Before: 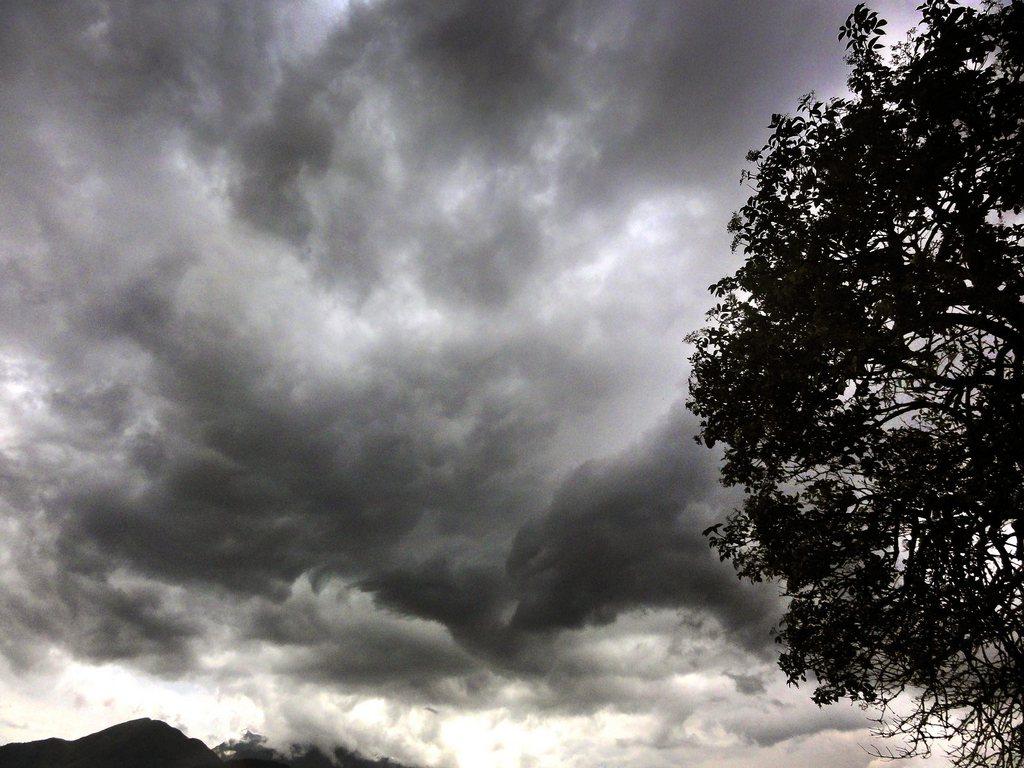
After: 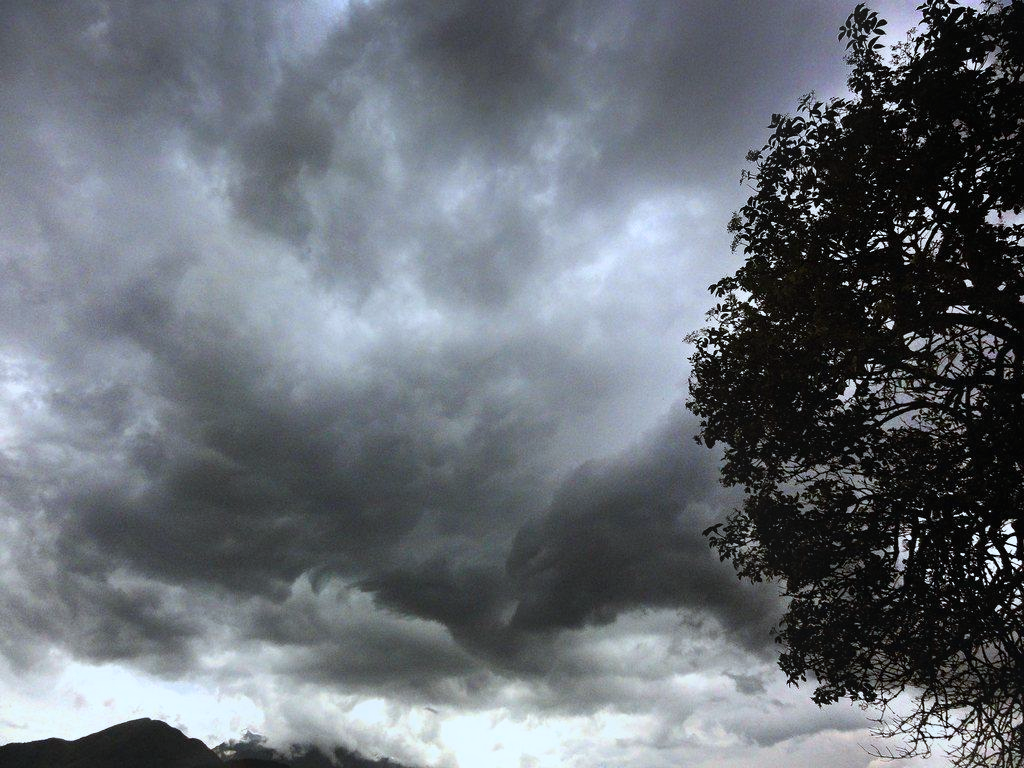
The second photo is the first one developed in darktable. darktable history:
color correction: highlights a* -4.02, highlights b* -11
contrast equalizer: octaves 7, y [[0.439, 0.44, 0.442, 0.457, 0.493, 0.498], [0.5 ×6], [0.5 ×6], [0 ×6], [0 ×6]]
